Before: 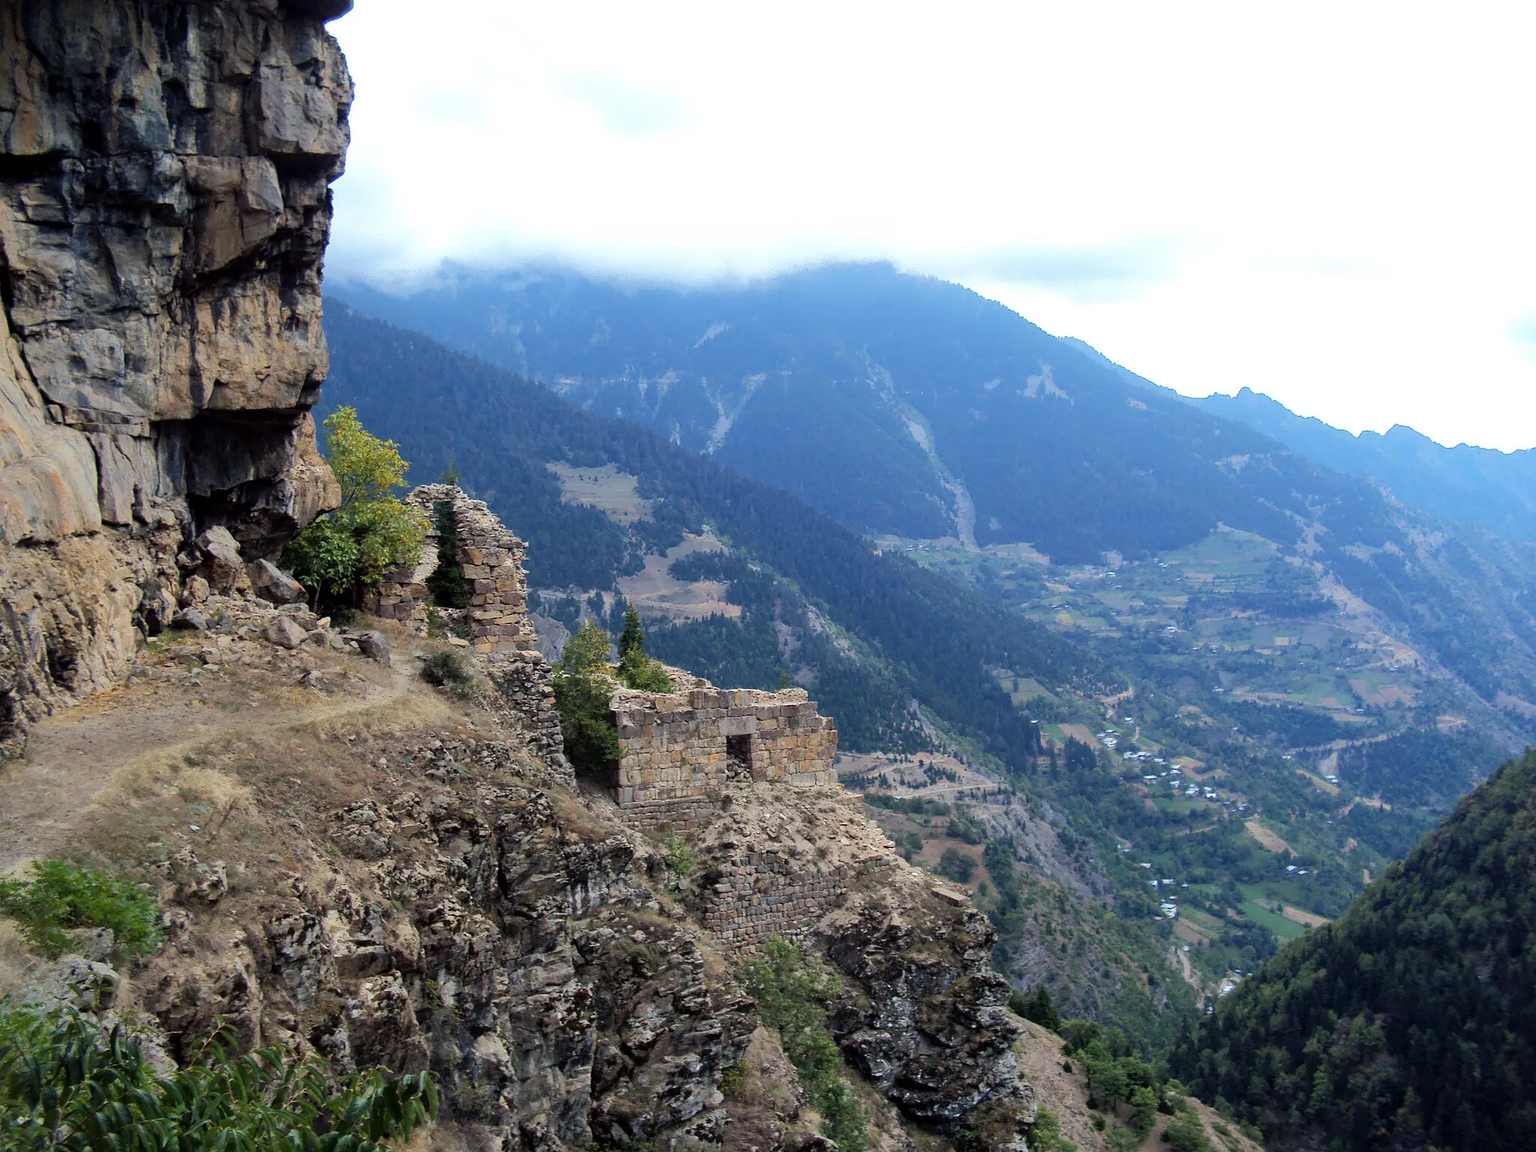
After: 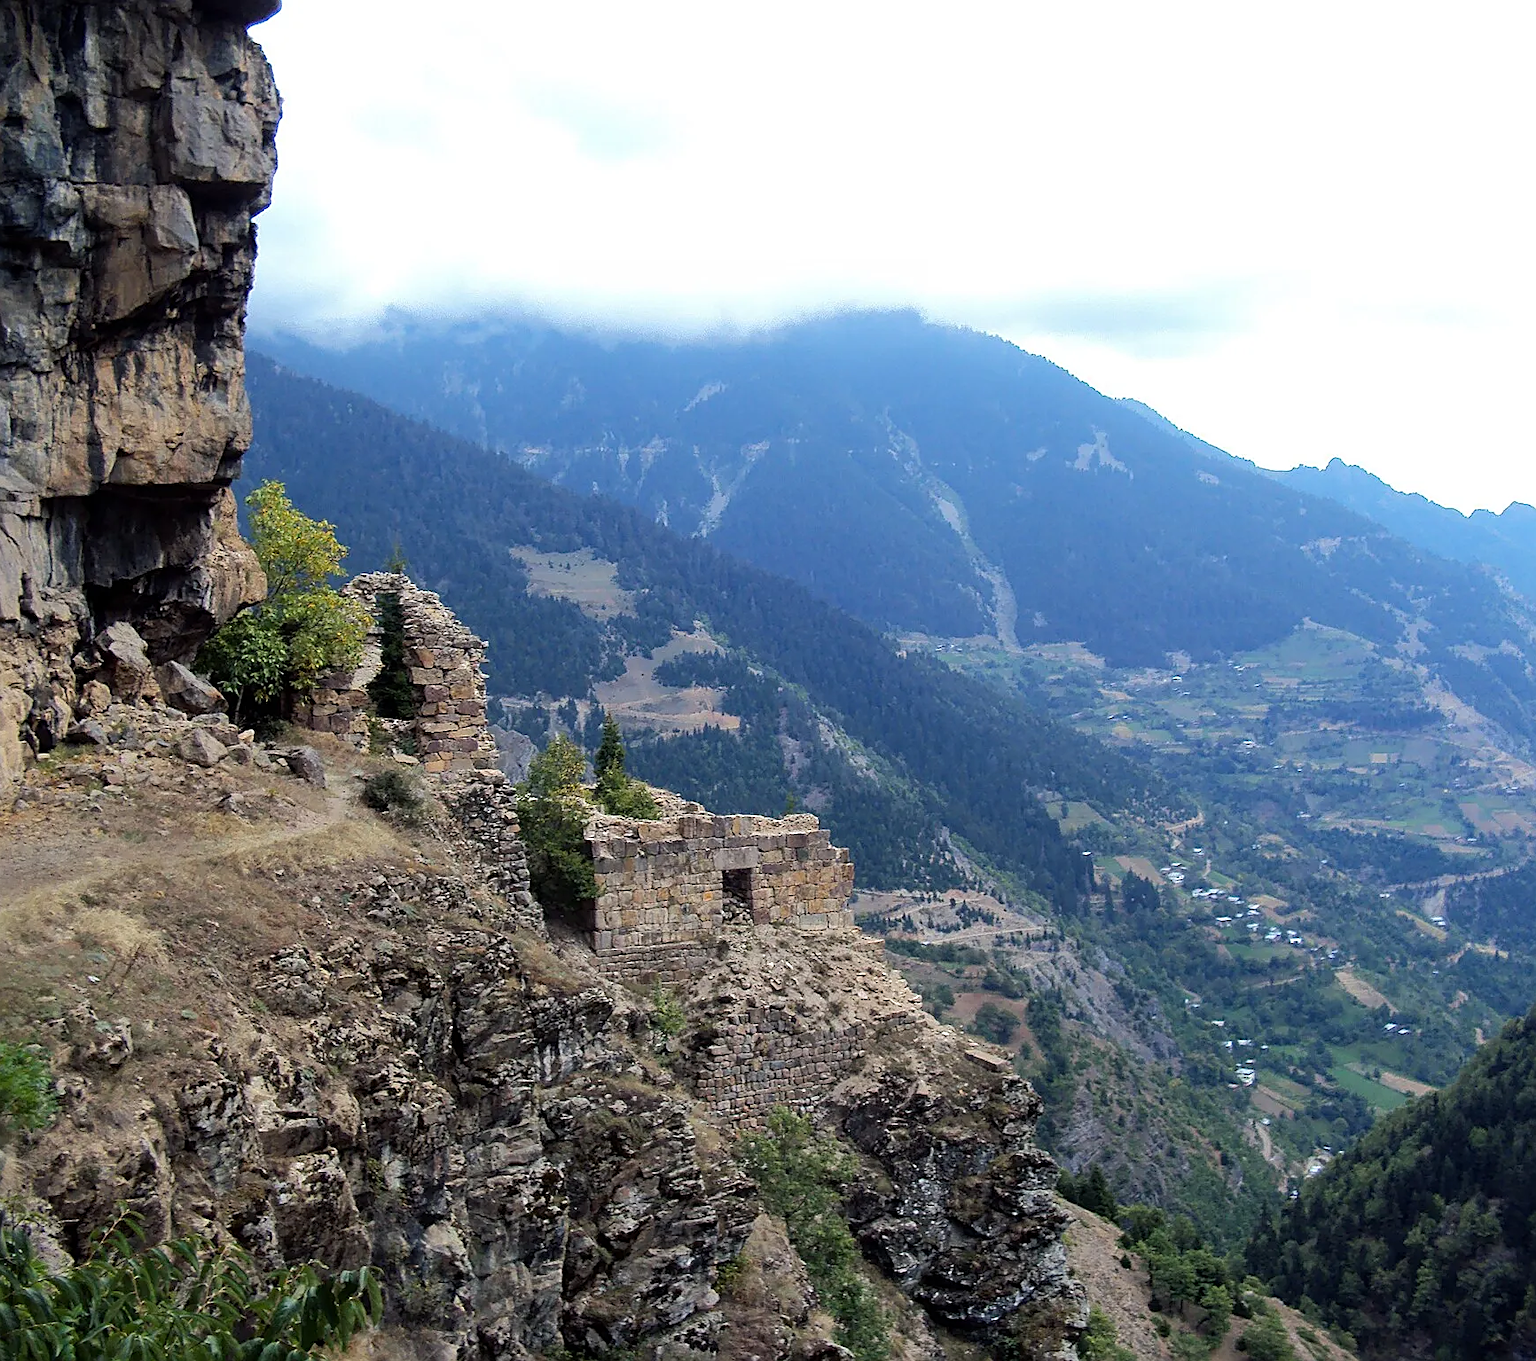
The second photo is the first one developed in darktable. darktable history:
sharpen: on, module defaults
crop: left 7.532%, right 7.862%
